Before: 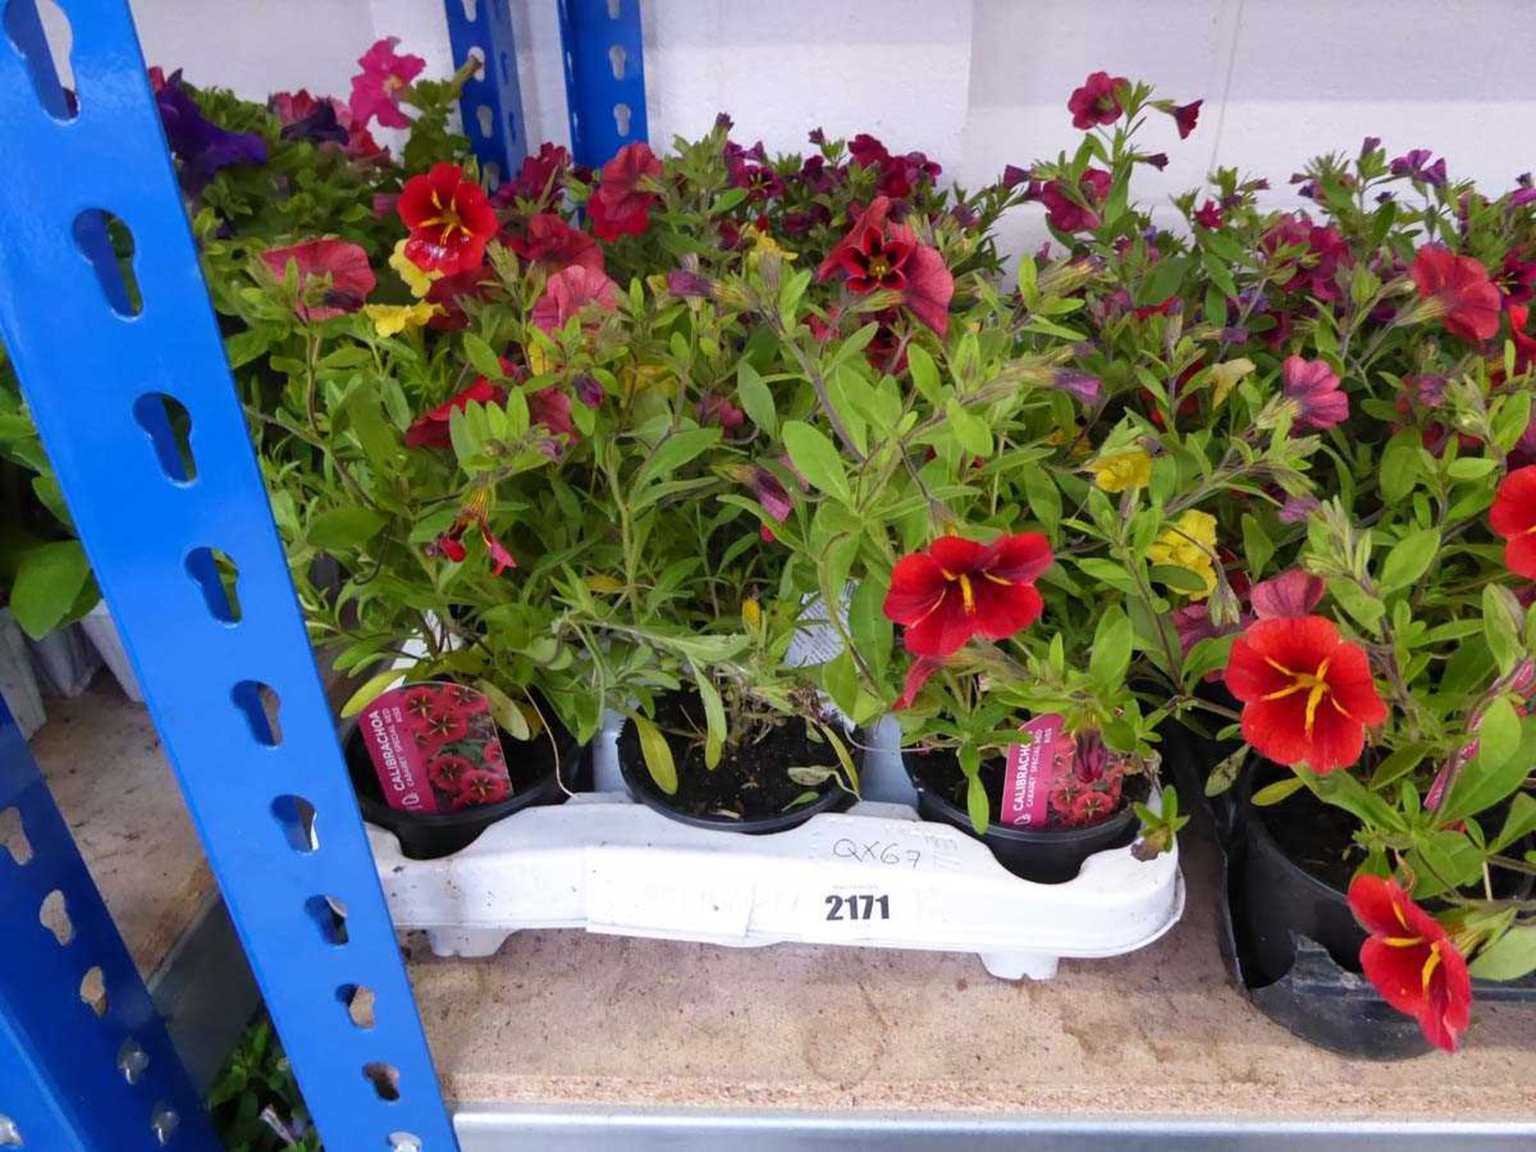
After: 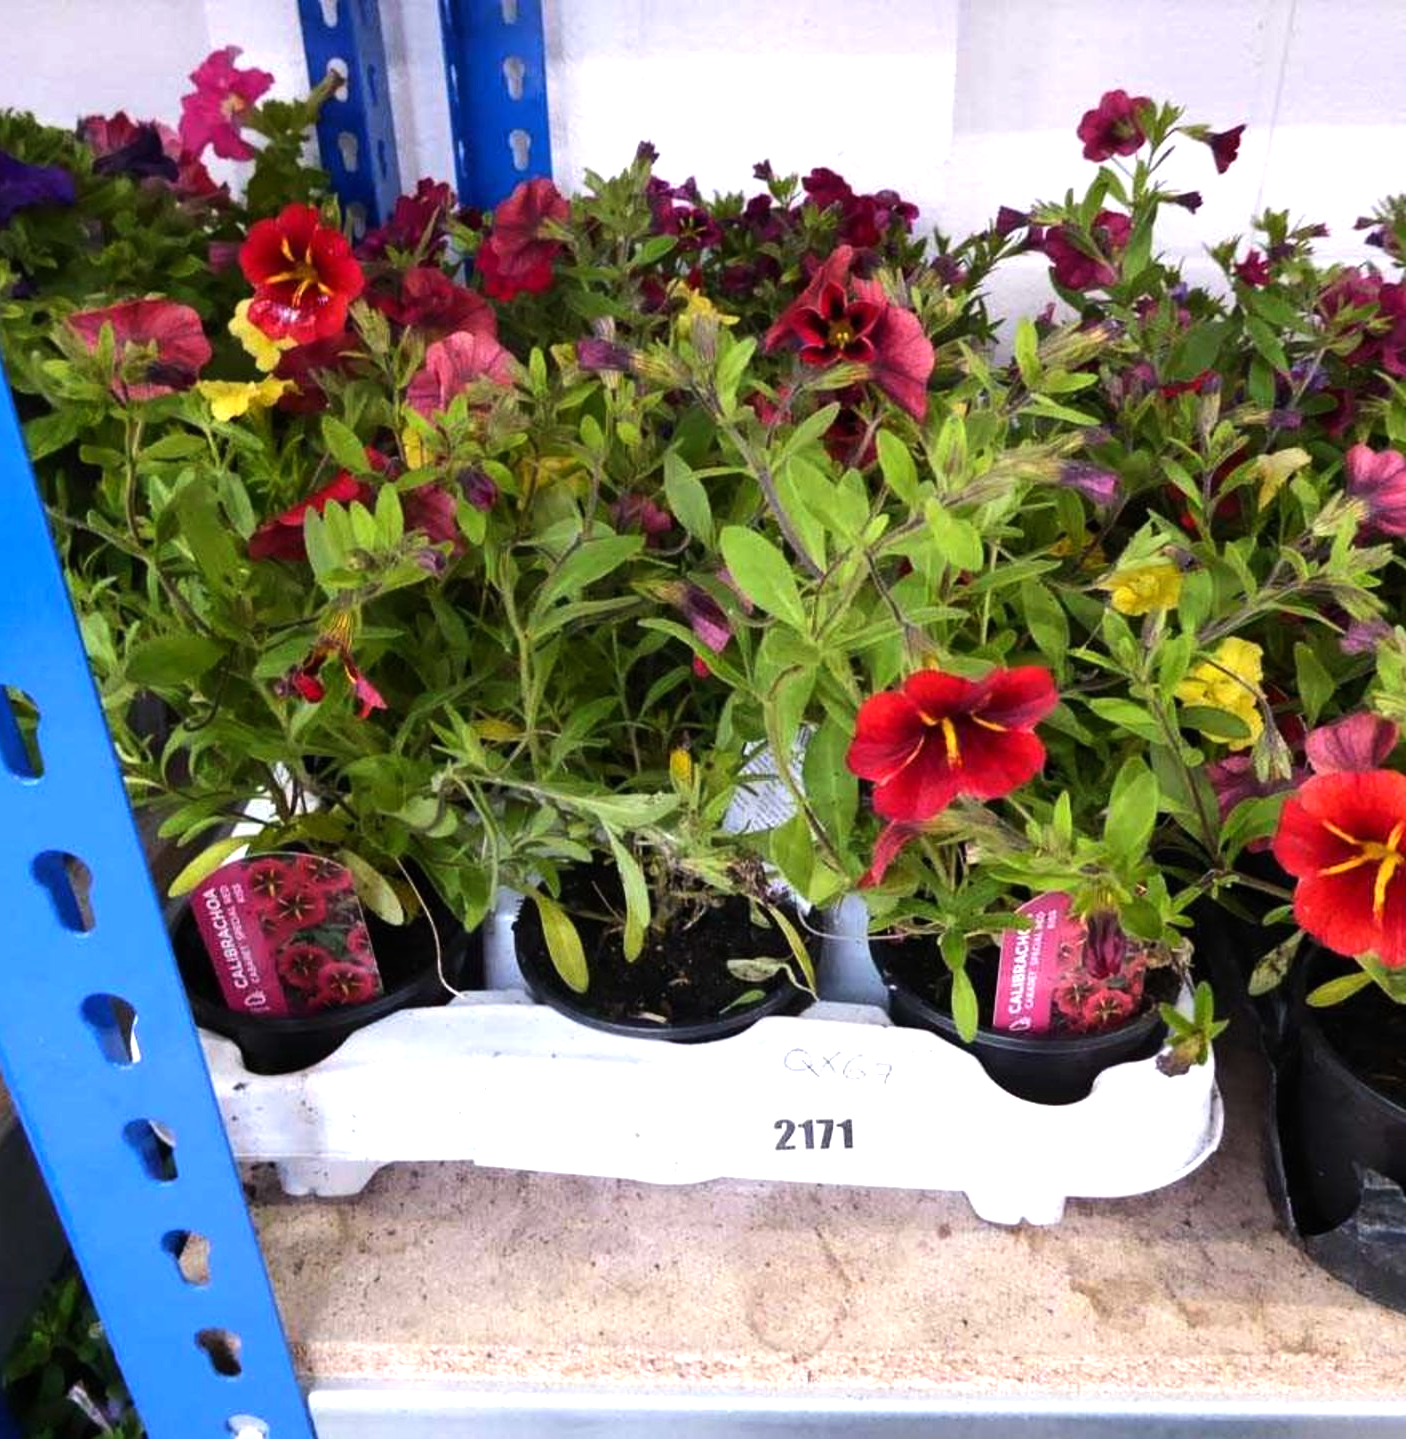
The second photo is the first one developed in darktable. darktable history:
tone equalizer: -8 EV -0.75 EV, -7 EV -0.7 EV, -6 EV -0.6 EV, -5 EV -0.4 EV, -3 EV 0.4 EV, -2 EV 0.6 EV, -1 EV 0.7 EV, +0 EV 0.75 EV, edges refinement/feathering 500, mask exposure compensation -1.57 EV, preserve details no
crop: left 13.443%, right 13.31%
